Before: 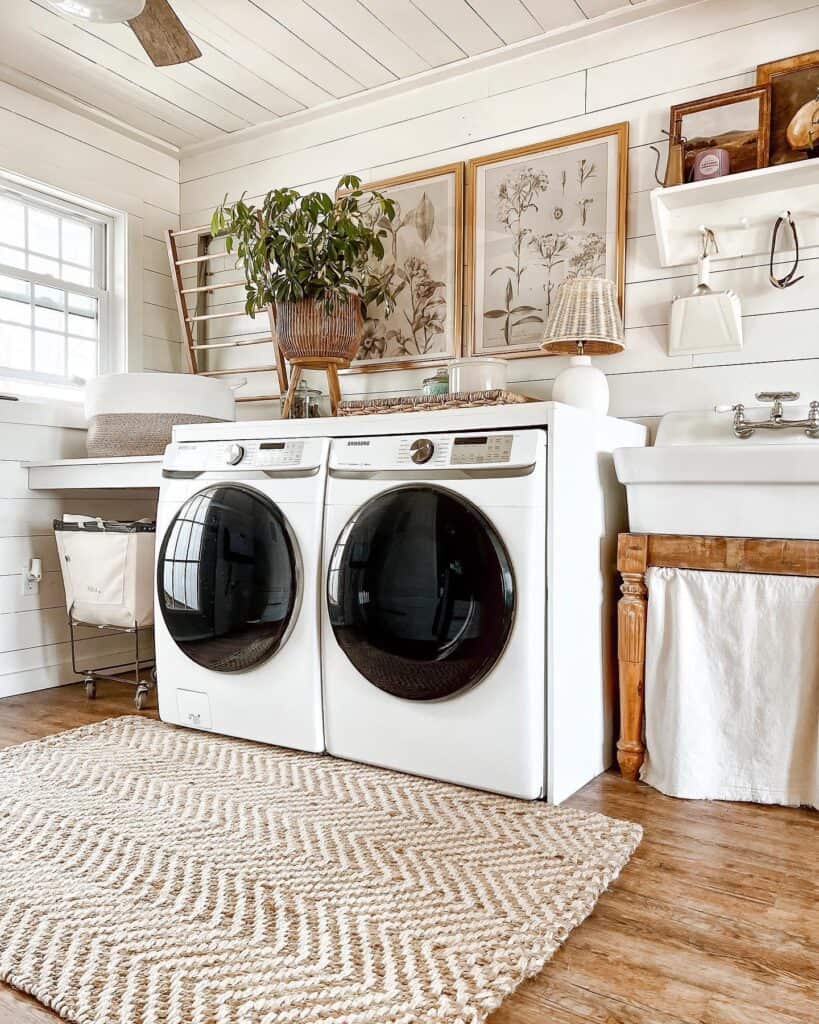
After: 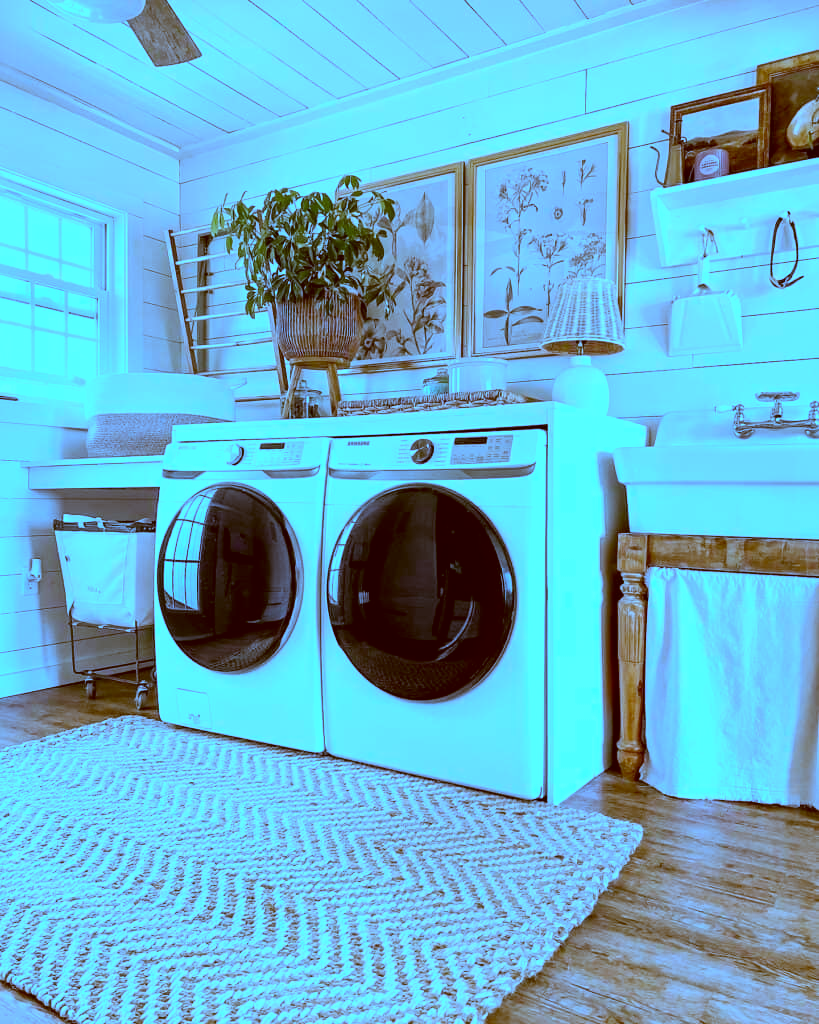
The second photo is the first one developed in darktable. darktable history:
color correction: highlights a* -14.62, highlights b* -16.22, shadows a* 10.12, shadows b* 29.4
white balance: red 0.766, blue 1.537
exposure: exposure -0.04 EV, compensate highlight preservation false
